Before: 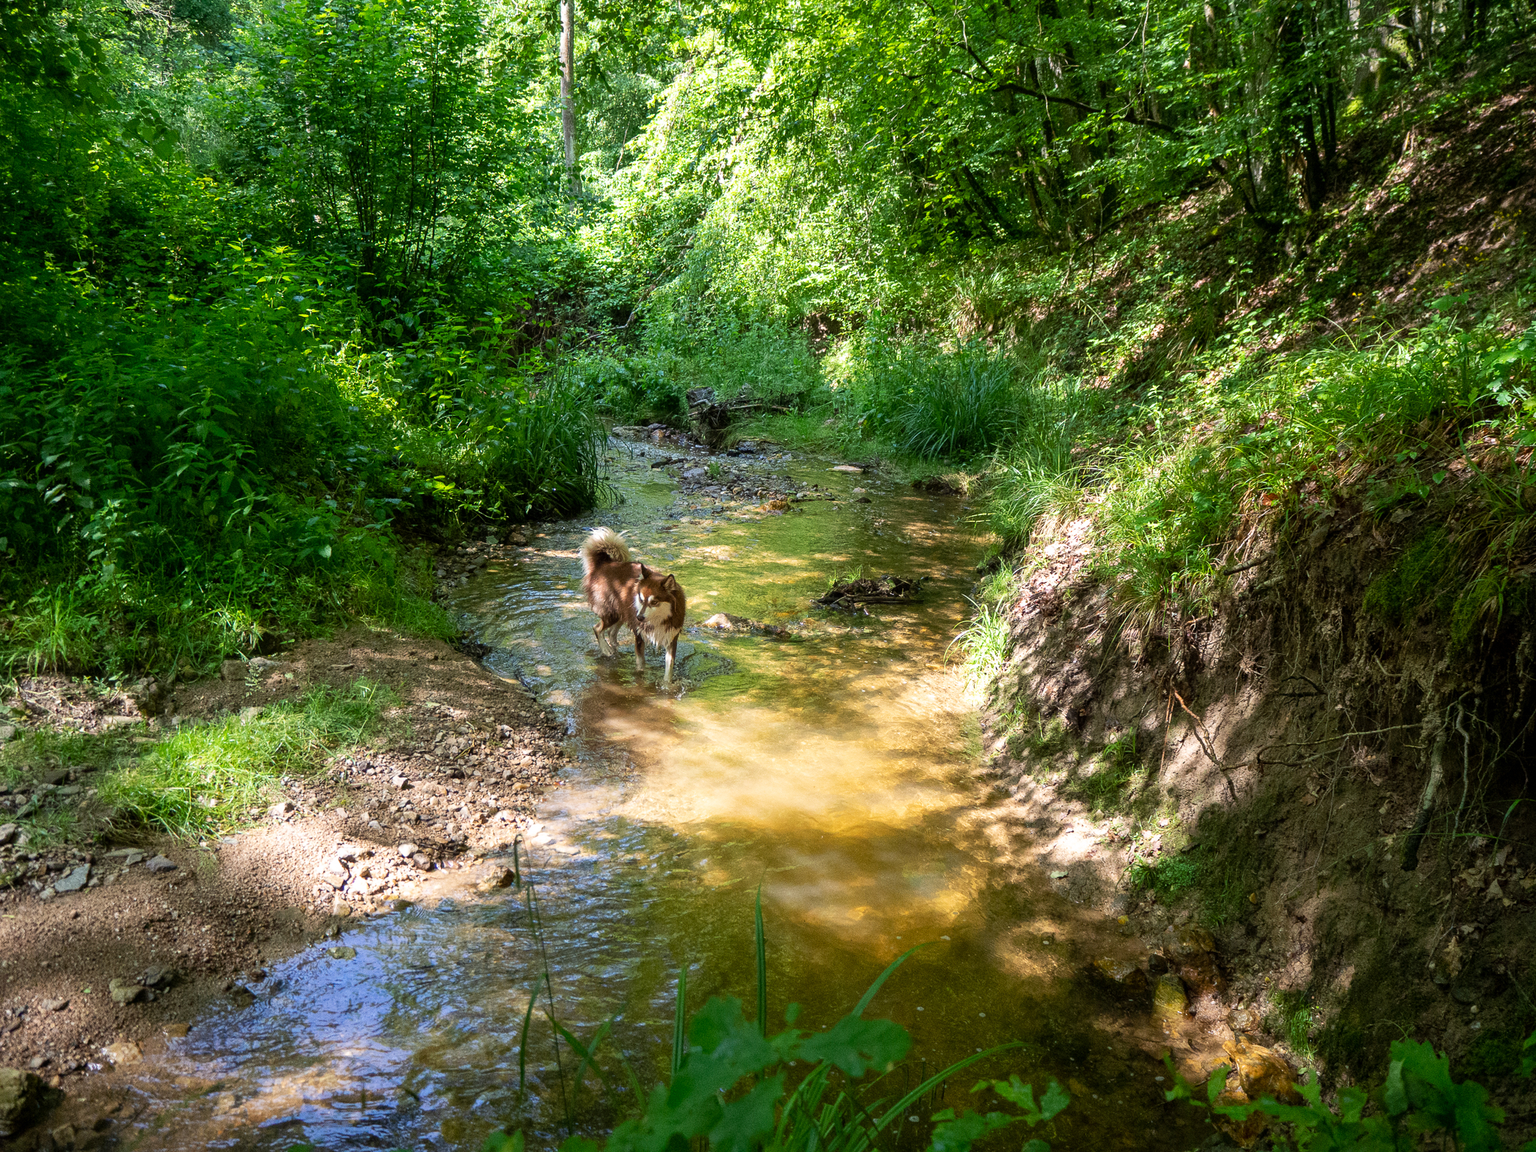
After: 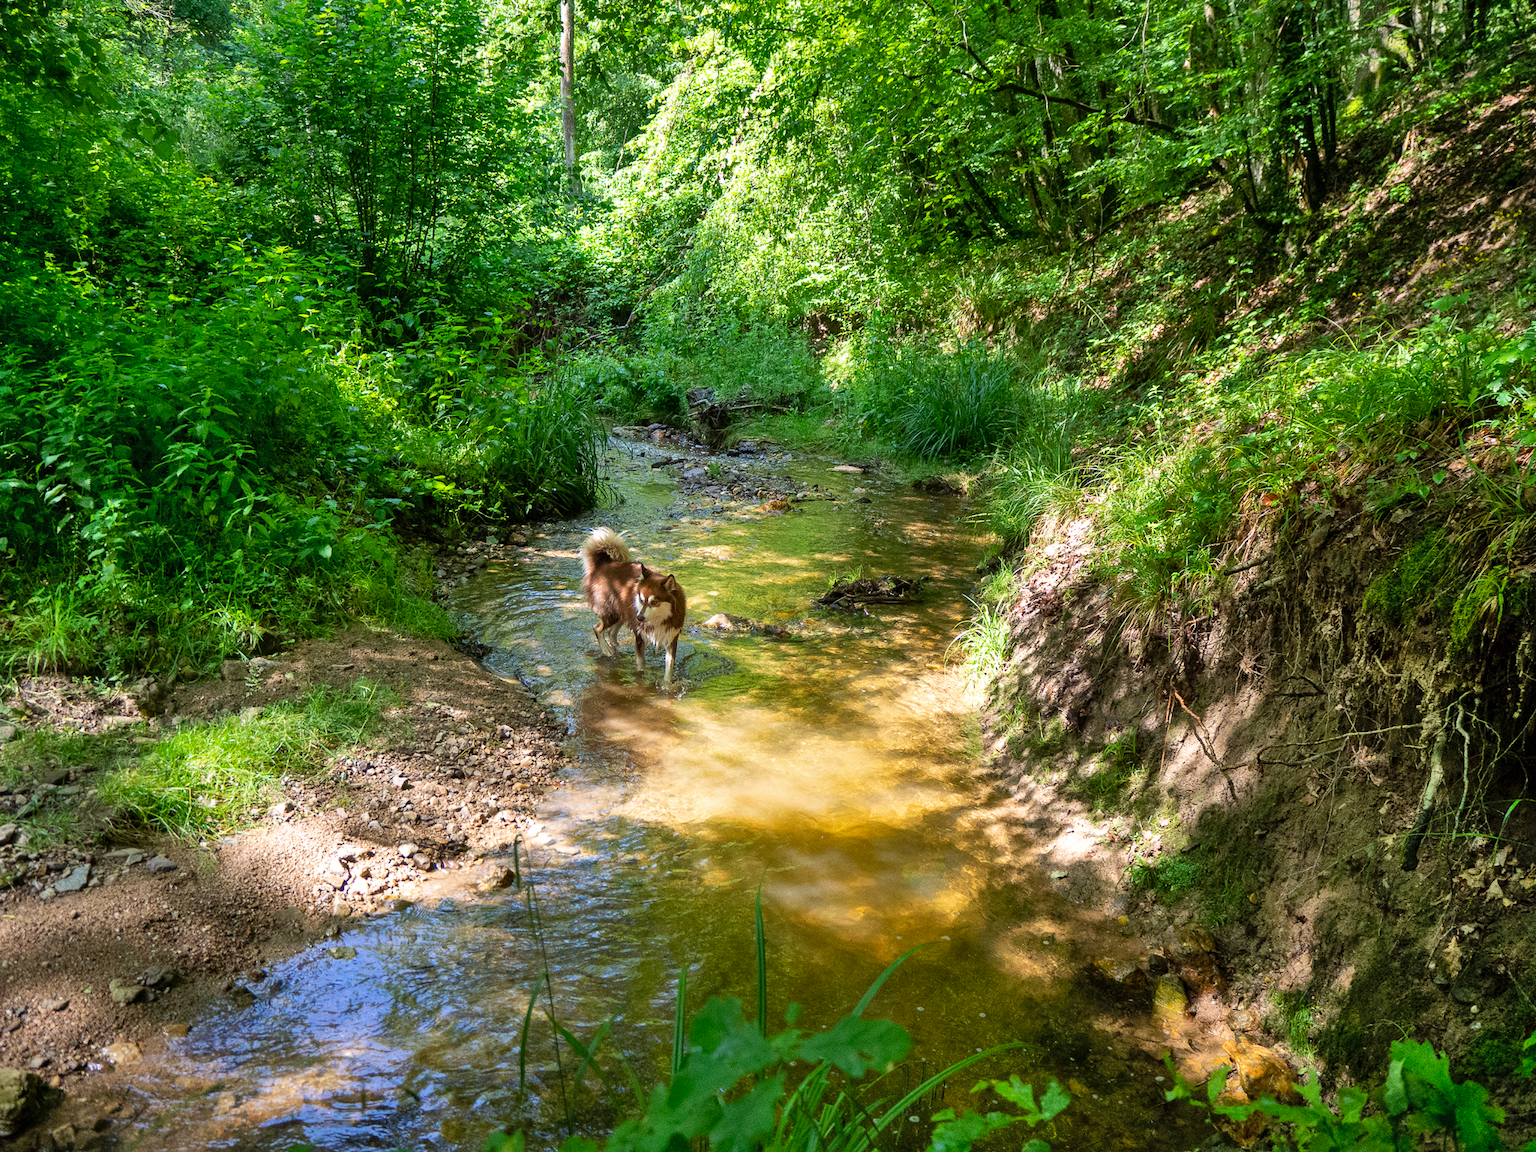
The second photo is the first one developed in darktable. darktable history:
color correction: saturation 1.11
shadows and highlights: shadows 60, highlights -60.23, soften with gaussian
